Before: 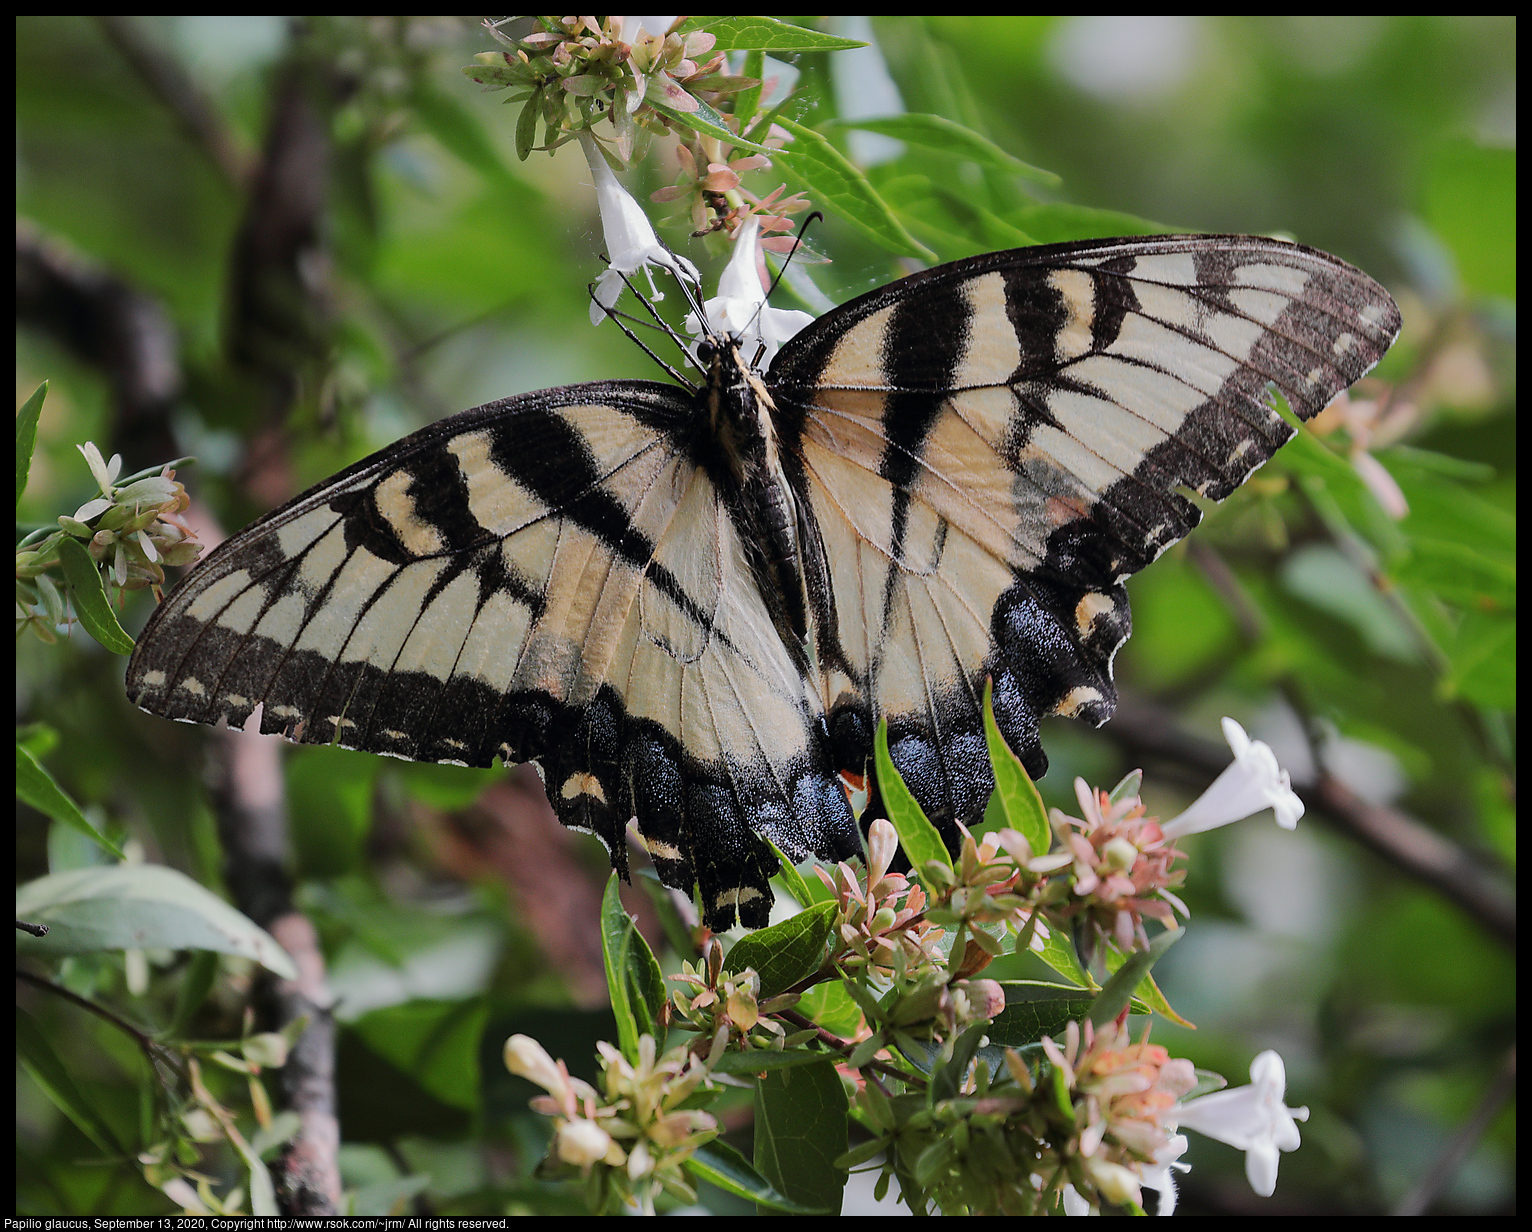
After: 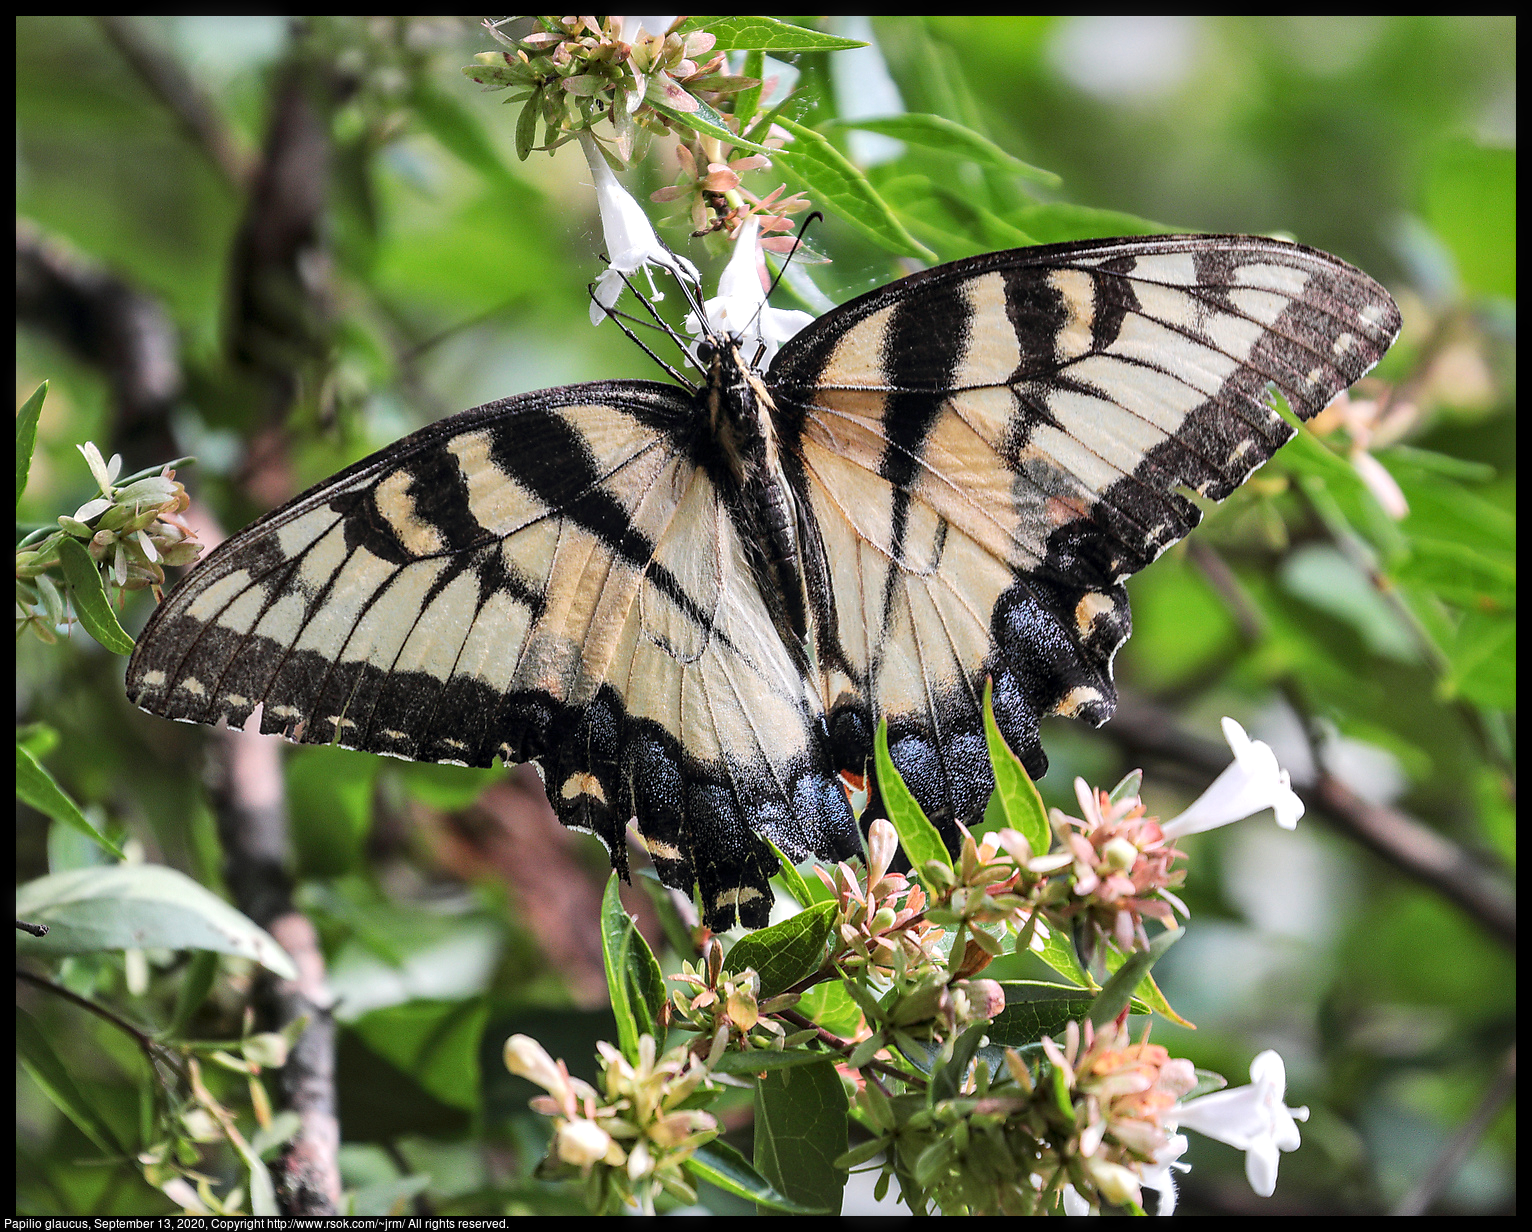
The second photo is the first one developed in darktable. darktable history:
local contrast: detail 130%
exposure: exposure 0.671 EV, compensate exposure bias true, compensate highlight preservation false
